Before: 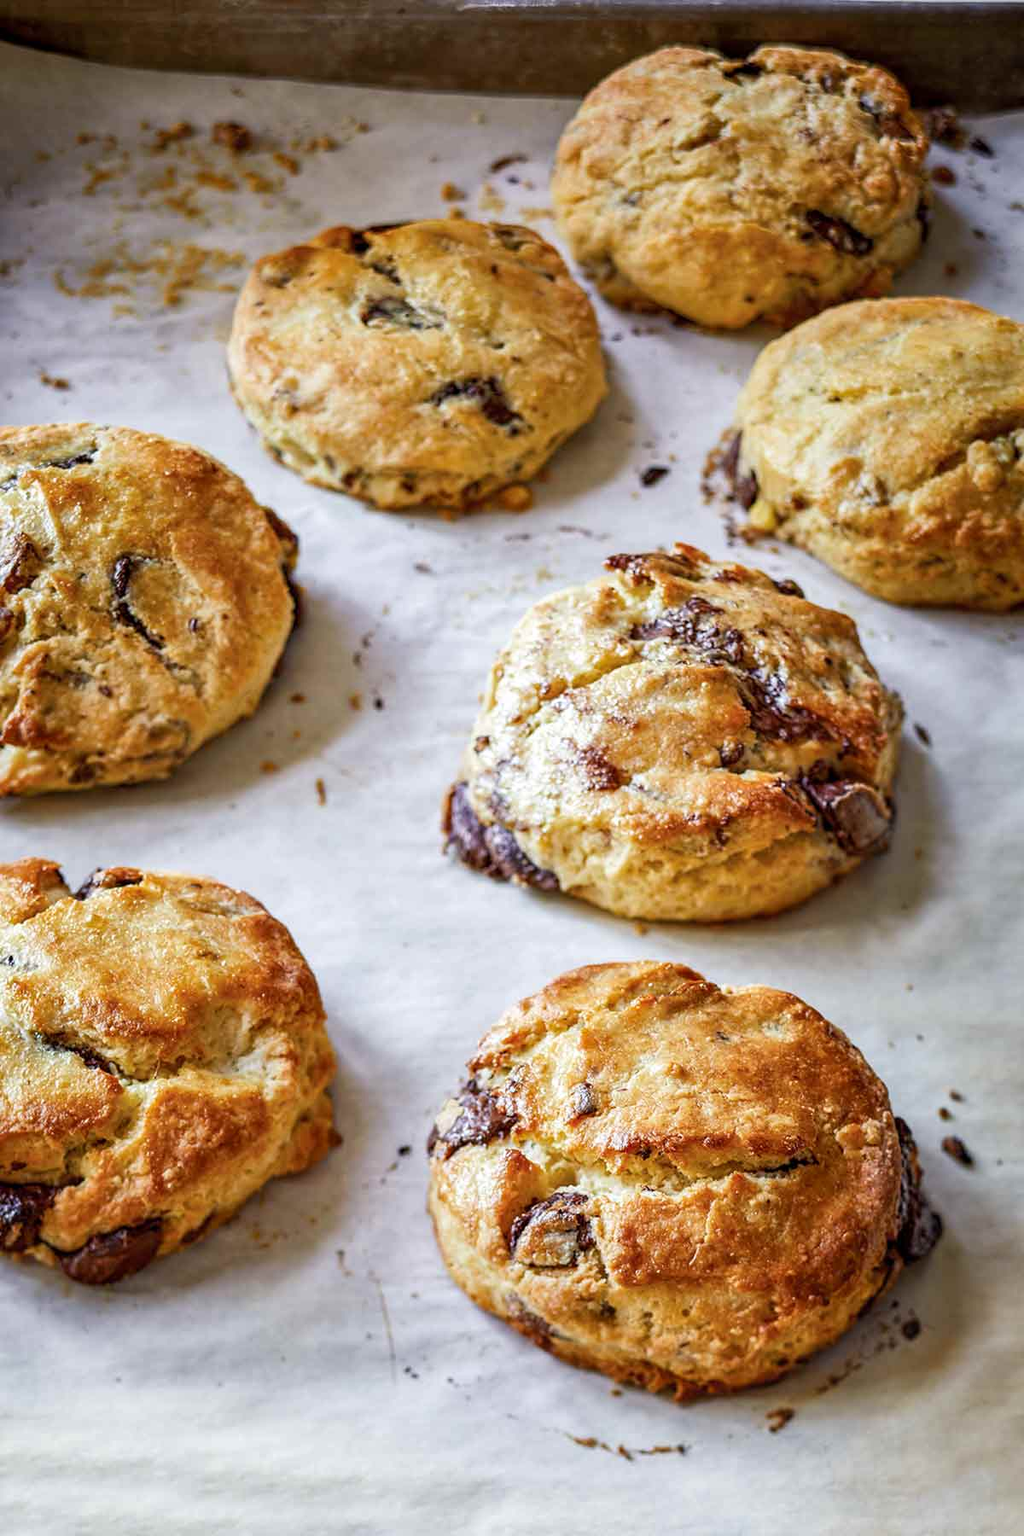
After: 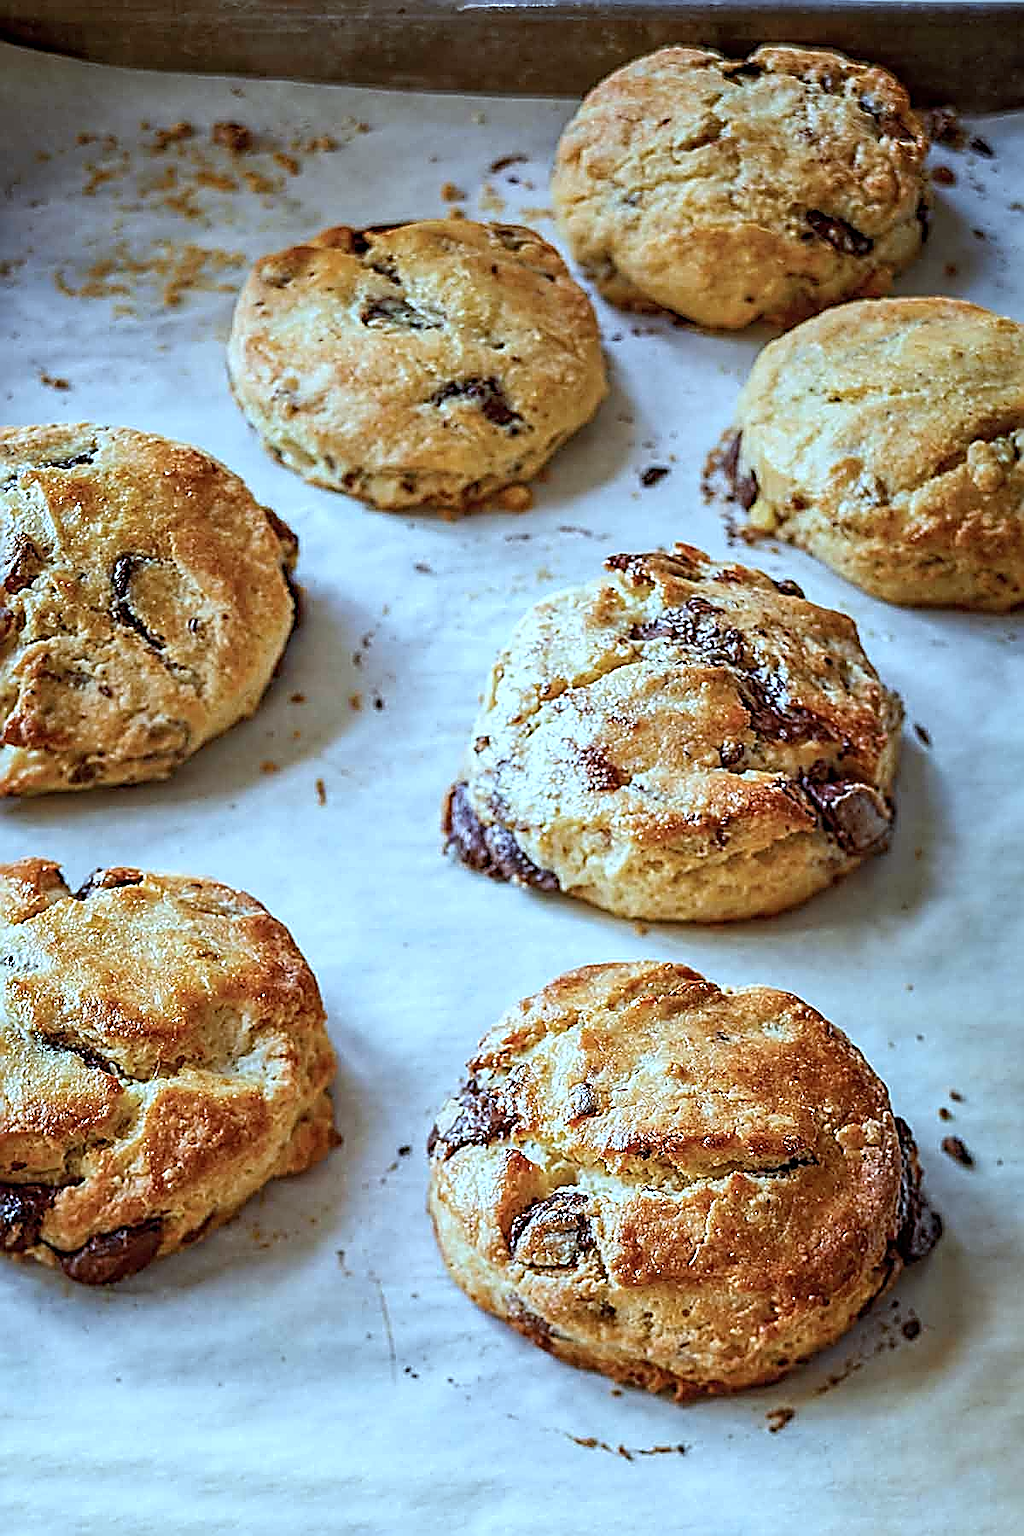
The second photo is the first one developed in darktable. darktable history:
color correction: highlights a* -10.69, highlights b* -19.19
sharpen: amount 1.861
